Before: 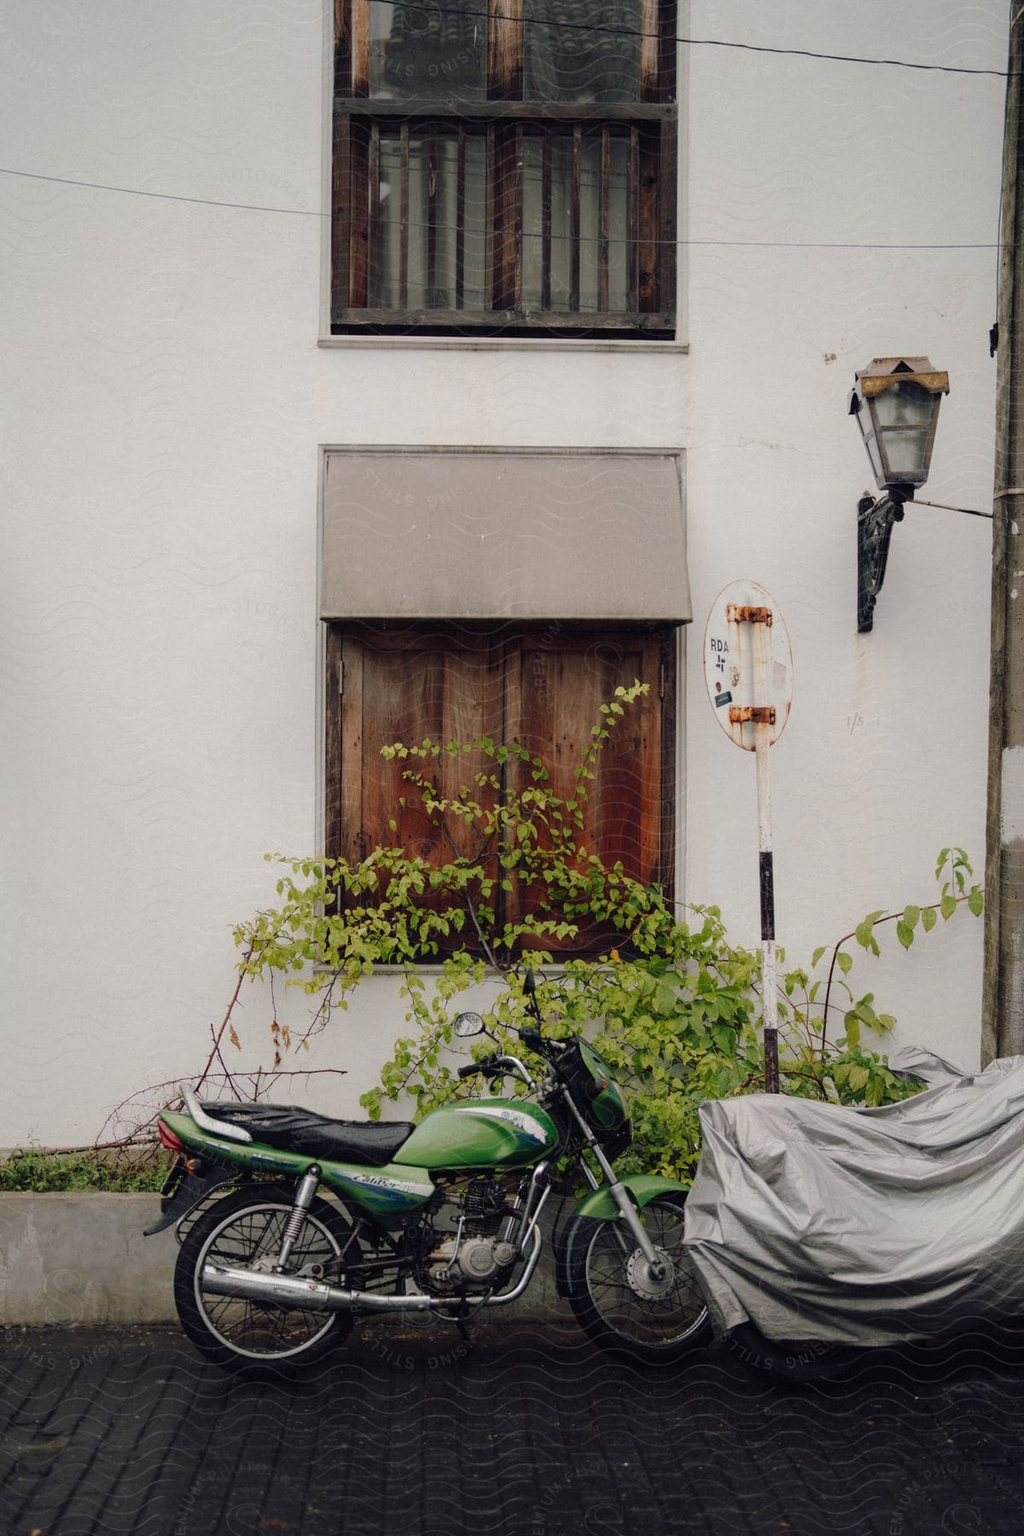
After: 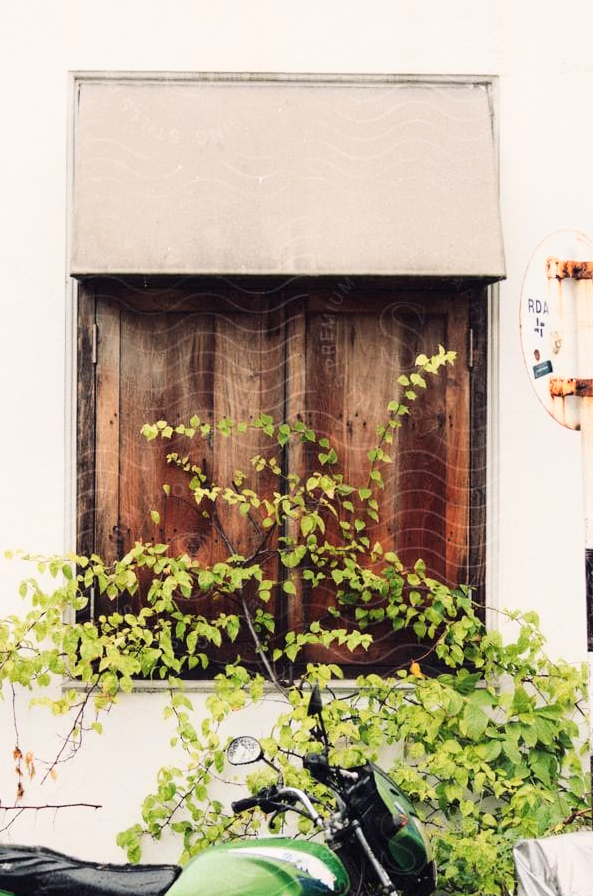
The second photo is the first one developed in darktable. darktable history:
crop: left 25.444%, top 25.035%, right 25.09%, bottom 25.158%
base curve: curves: ch0 [(0, 0) (0.018, 0.026) (0.143, 0.37) (0.33, 0.731) (0.458, 0.853) (0.735, 0.965) (0.905, 0.986) (1, 1)]
contrast brightness saturation: saturation -0.05
